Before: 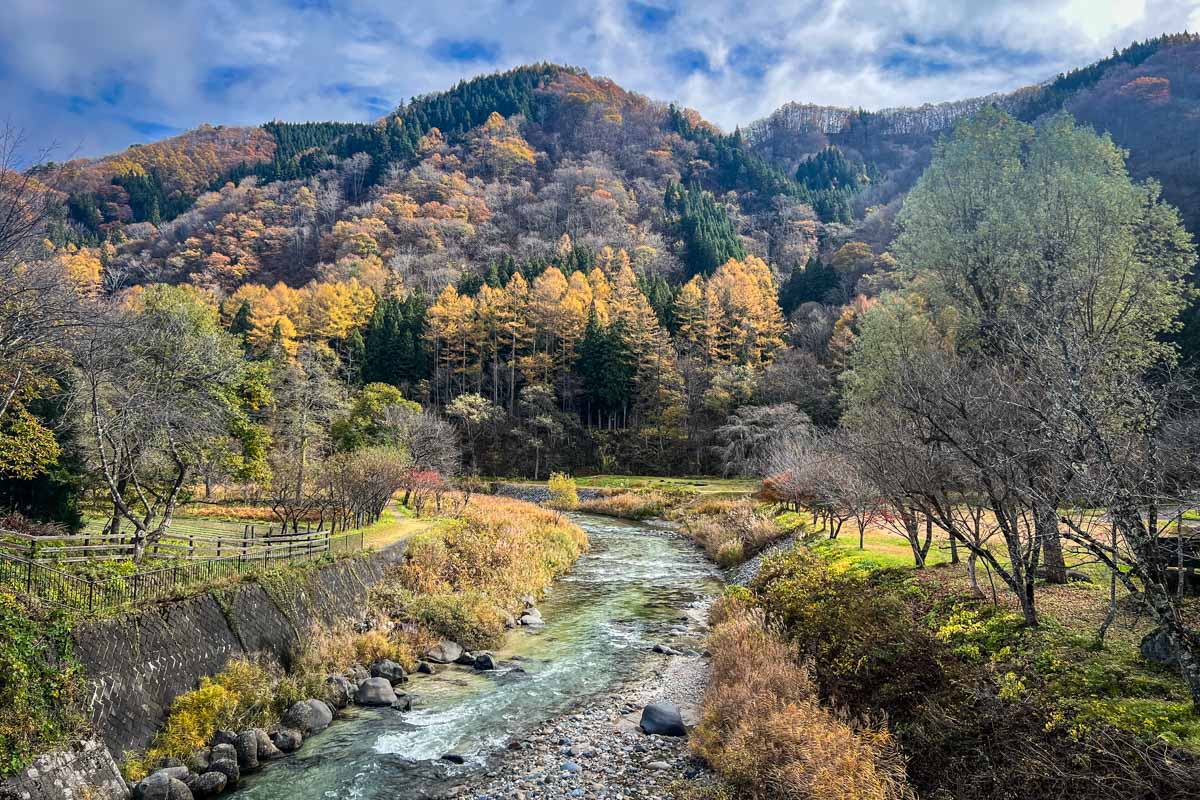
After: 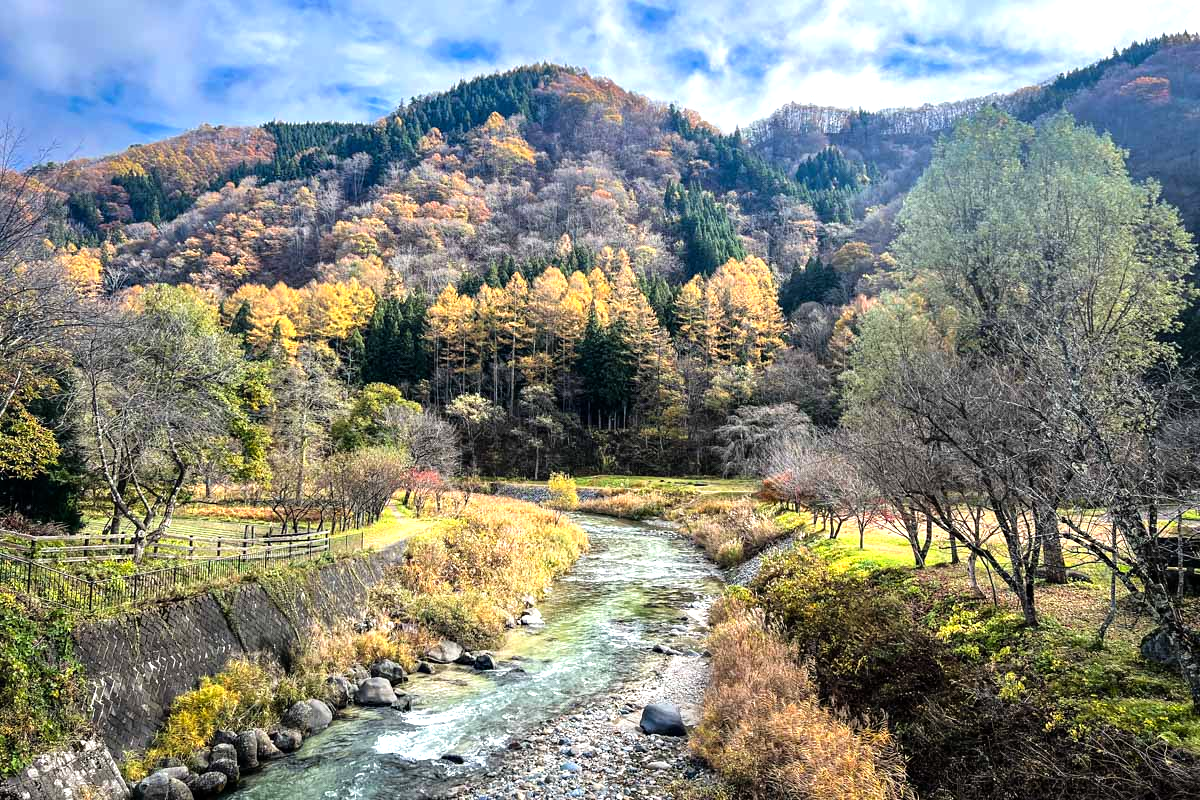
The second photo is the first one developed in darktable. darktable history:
tone equalizer: -8 EV -0.764 EV, -7 EV -0.683 EV, -6 EV -0.602 EV, -5 EV -0.366 EV, -3 EV 0.403 EV, -2 EV 0.6 EV, -1 EV 0.694 EV, +0 EV 0.747 EV
